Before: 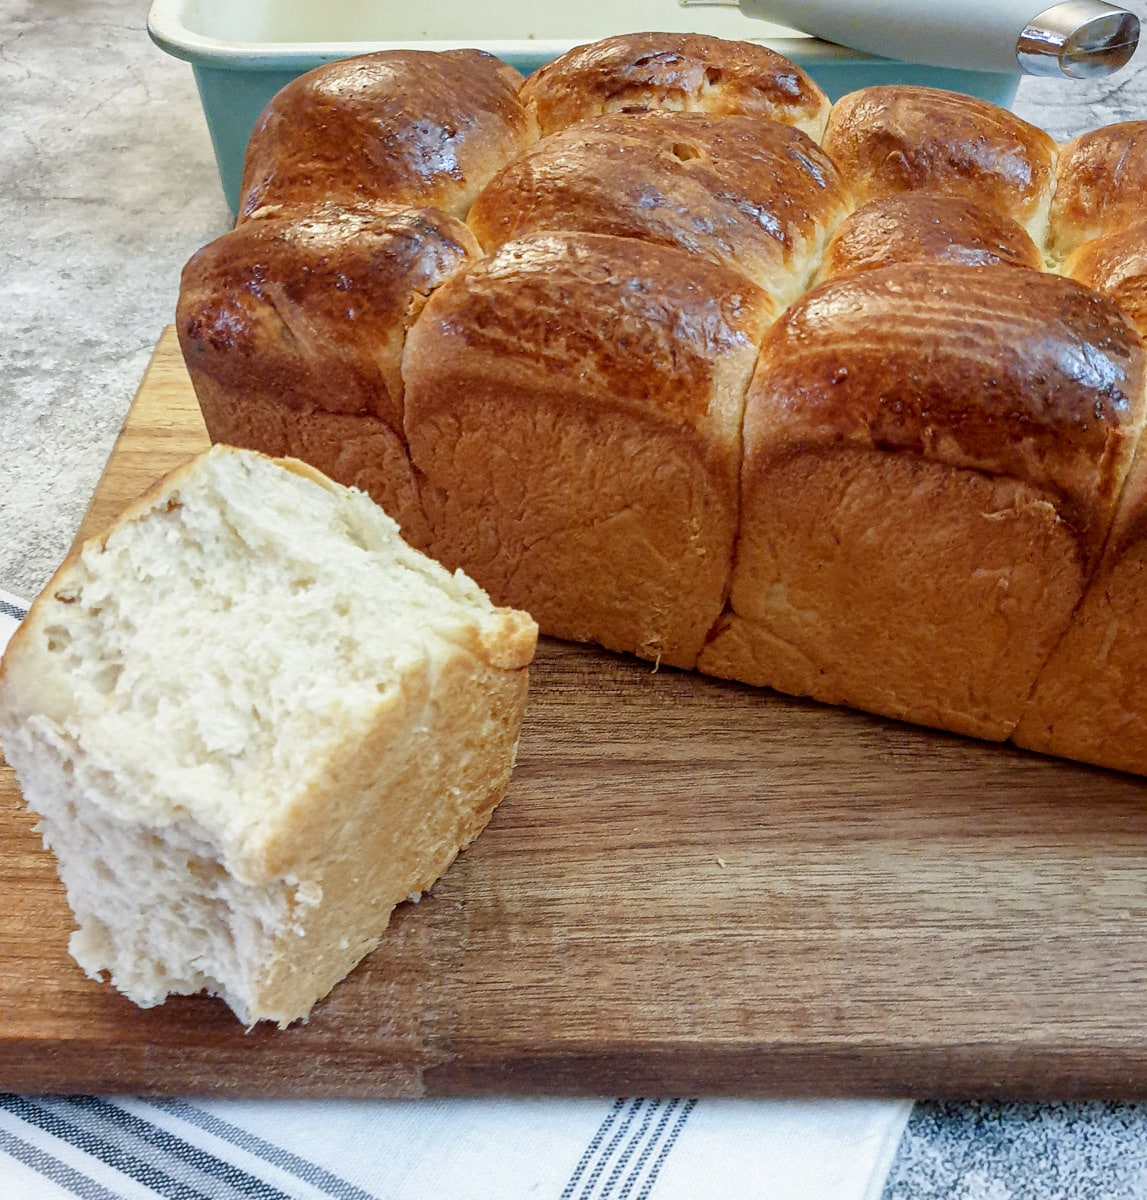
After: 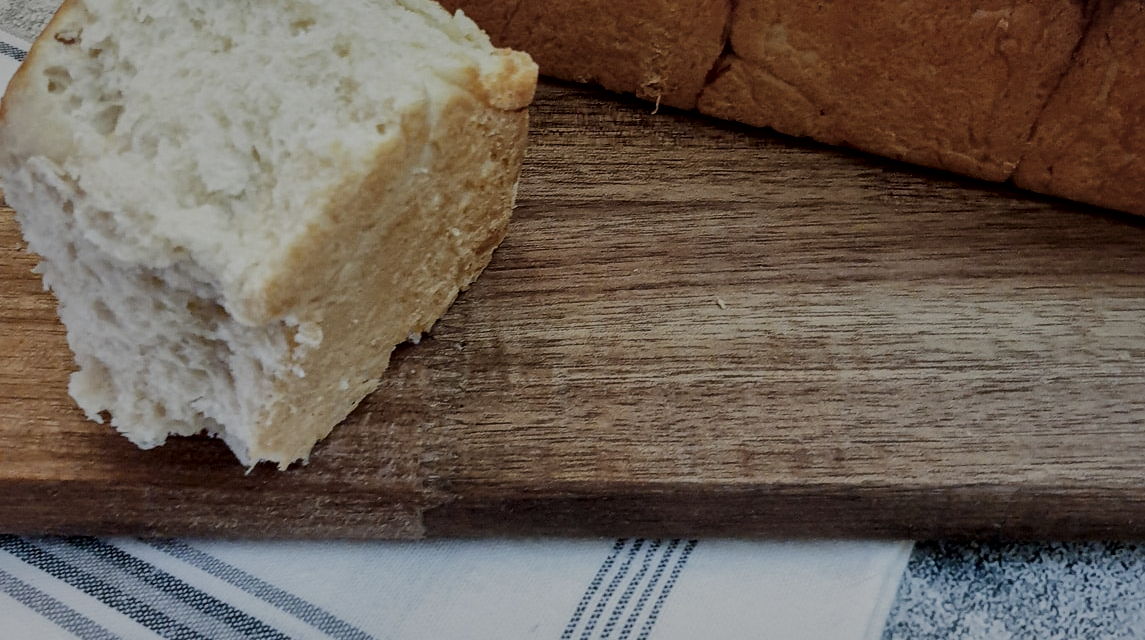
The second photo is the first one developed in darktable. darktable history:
filmic rgb: black relative exposure -7.65 EV, white relative exposure 4.56 EV, threshold 3.01 EV, hardness 3.61, enable highlight reconstruction true
crop and rotate: top 46.603%, right 0.092%
local contrast: mode bilateral grid, contrast 24, coarseness 60, detail 151%, midtone range 0.2
exposure: black level correction -0.017, exposure -1.099 EV, compensate exposure bias true, compensate highlight preservation false
